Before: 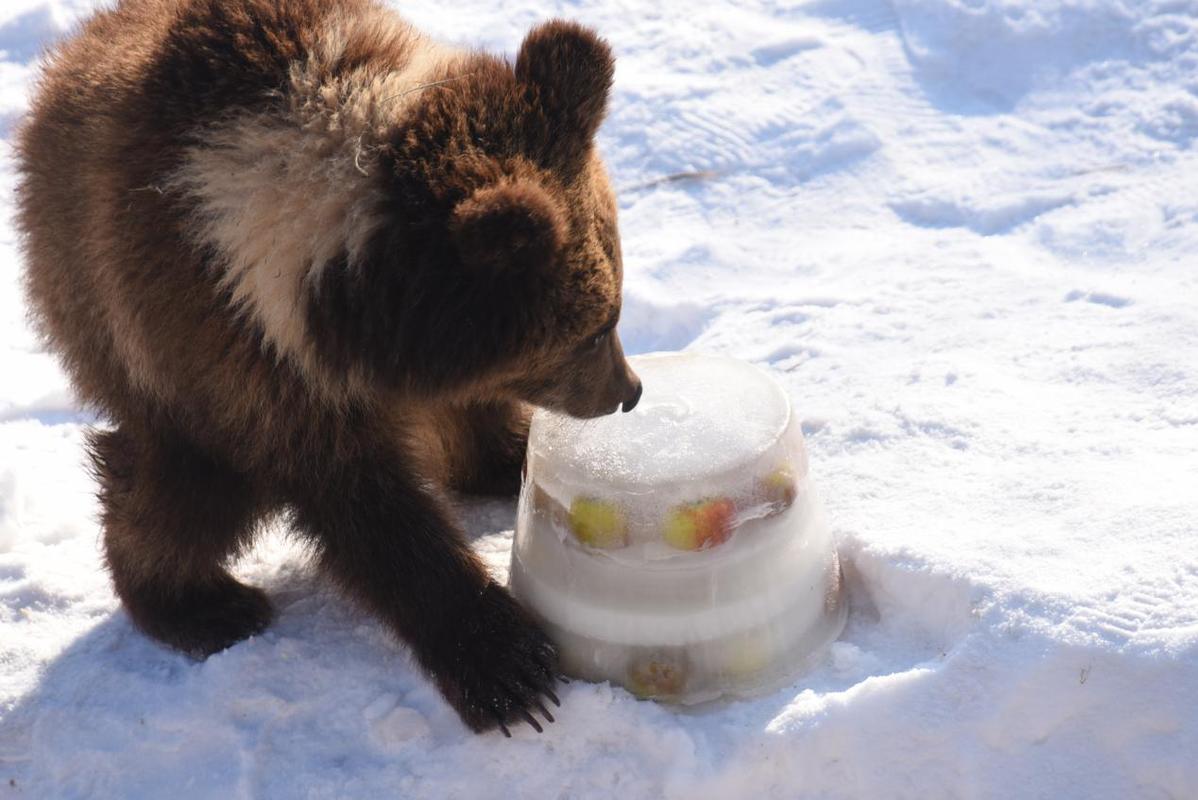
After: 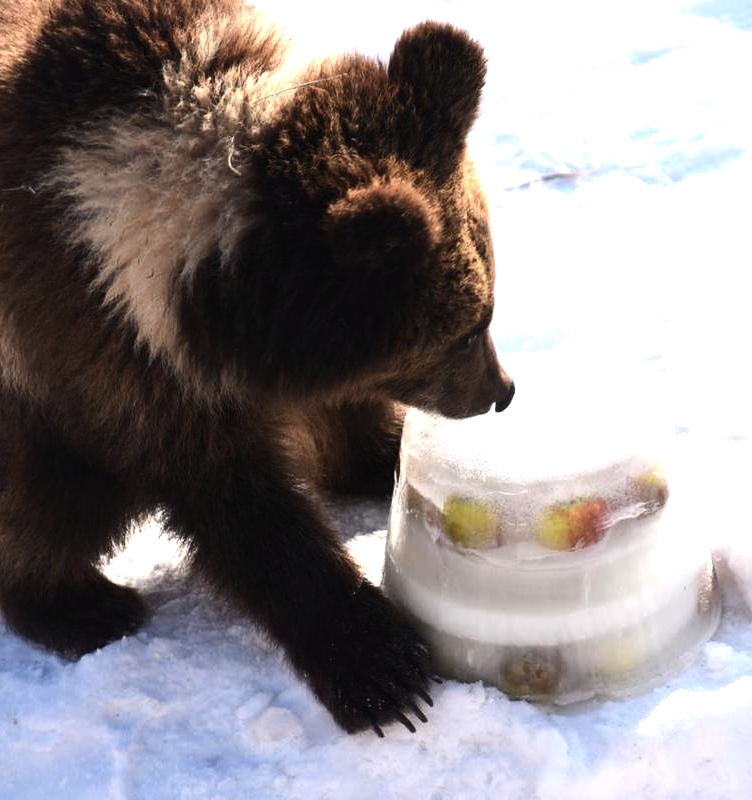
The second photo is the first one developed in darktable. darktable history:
crop: left 10.644%, right 26.528%
tone equalizer: -8 EV -1.08 EV, -7 EV -1.01 EV, -6 EV -0.867 EV, -5 EV -0.578 EV, -3 EV 0.578 EV, -2 EV 0.867 EV, -1 EV 1.01 EV, +0 EV 1.08 EV, edges refinement/feathering 500, mask exposure compensation -1.57 EV, preserve details no
